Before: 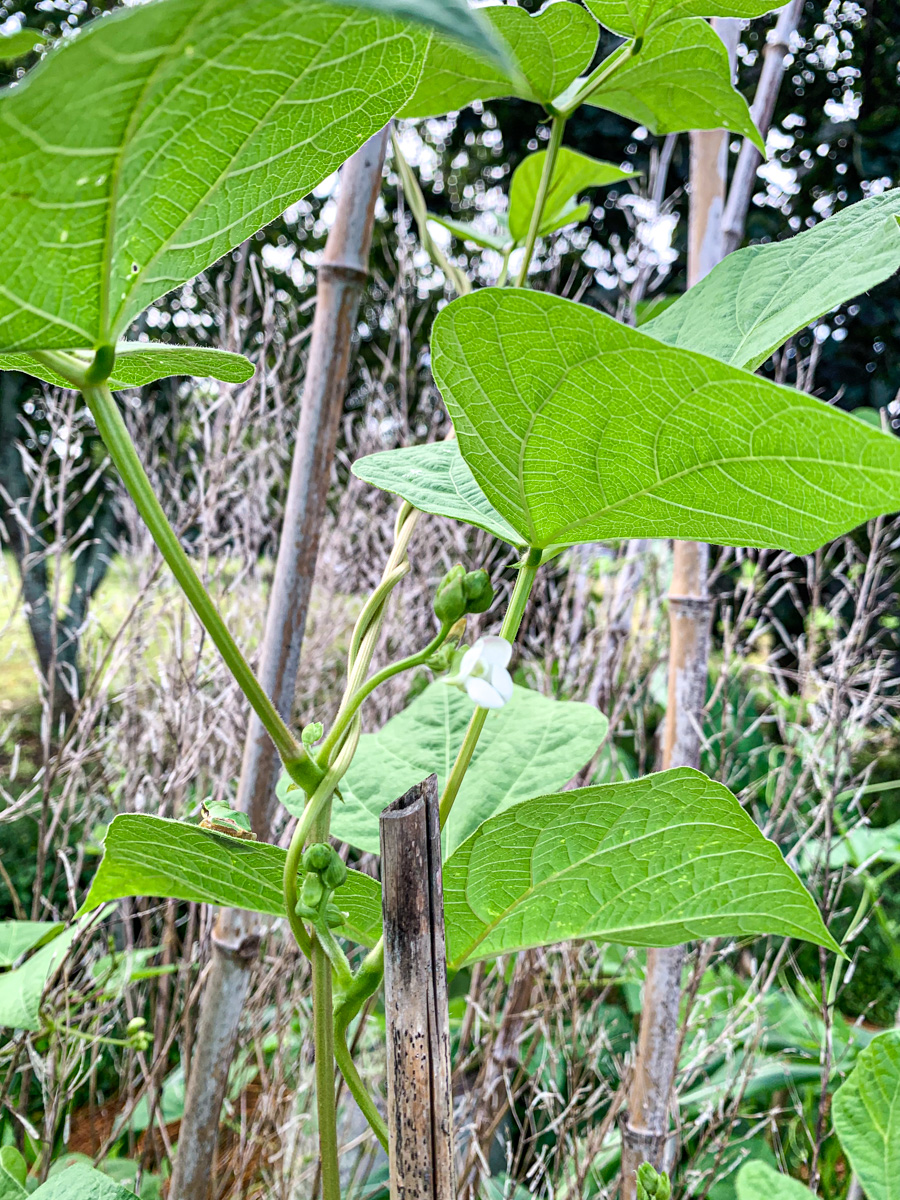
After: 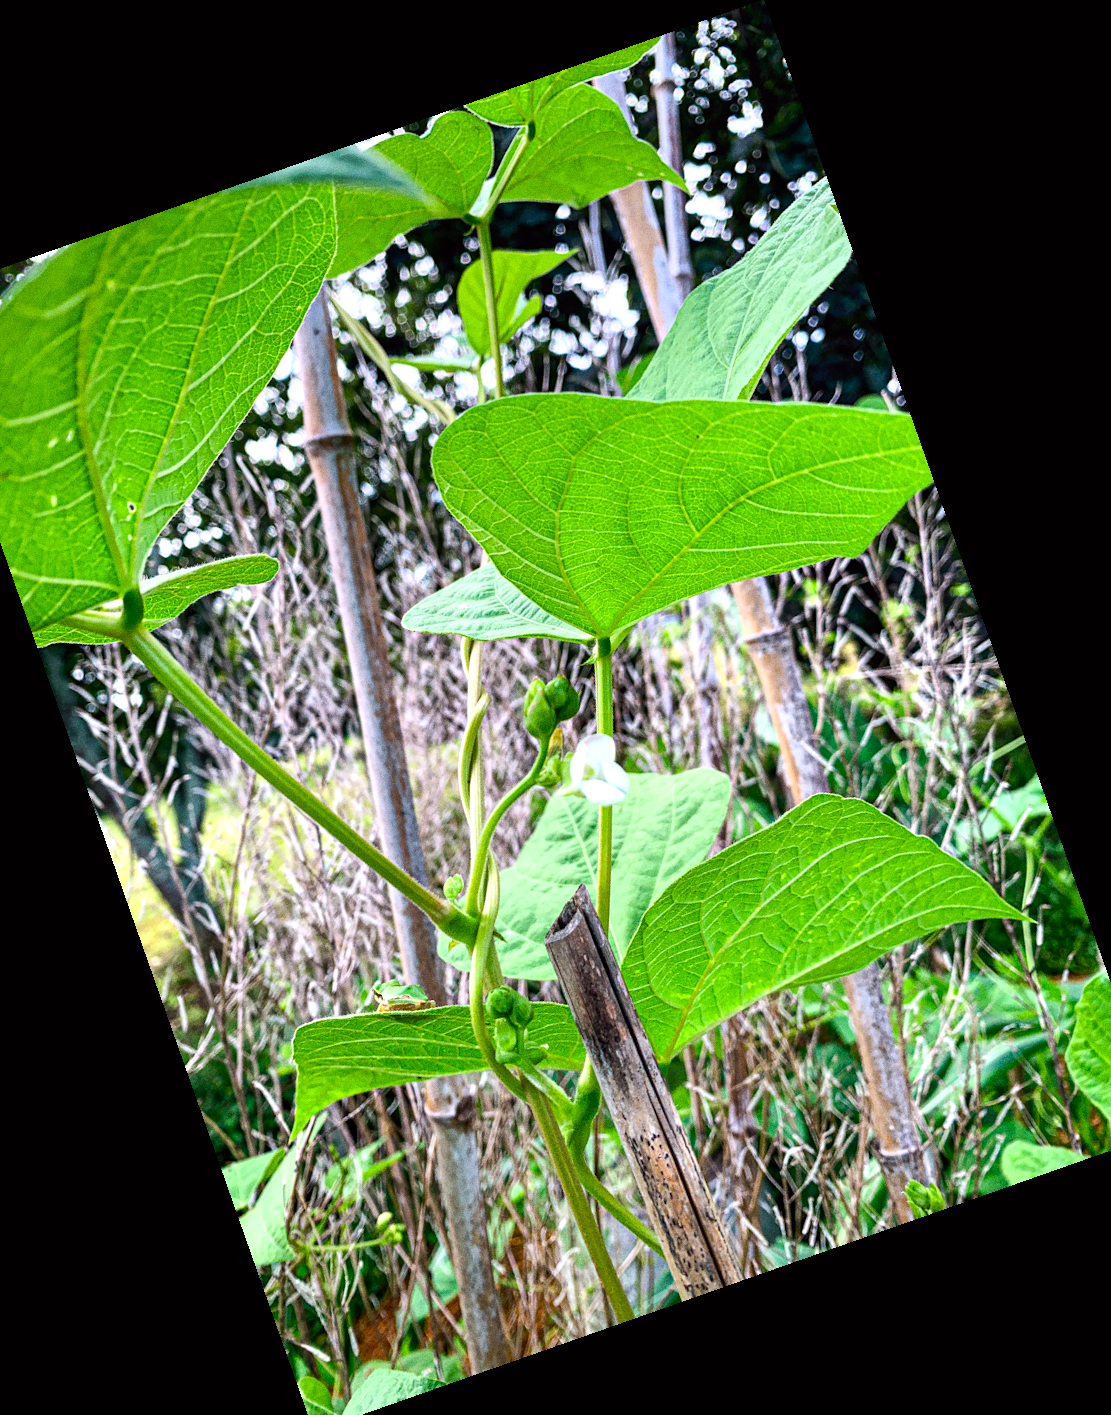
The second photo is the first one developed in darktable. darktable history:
crop and rotate: angle 19.43°, left 6.812%, right 4.125%, bottom 1.087%
tone equalizer: on, module defaults
color balance: lift [1, 1.001, 0.999, 1.001], gamma [1, 1.004, 1.007, 0.993], gain [1, 0.991, 0.987, 1.013], contrast 10%, output saturation 120%
grain: on, module defaults
